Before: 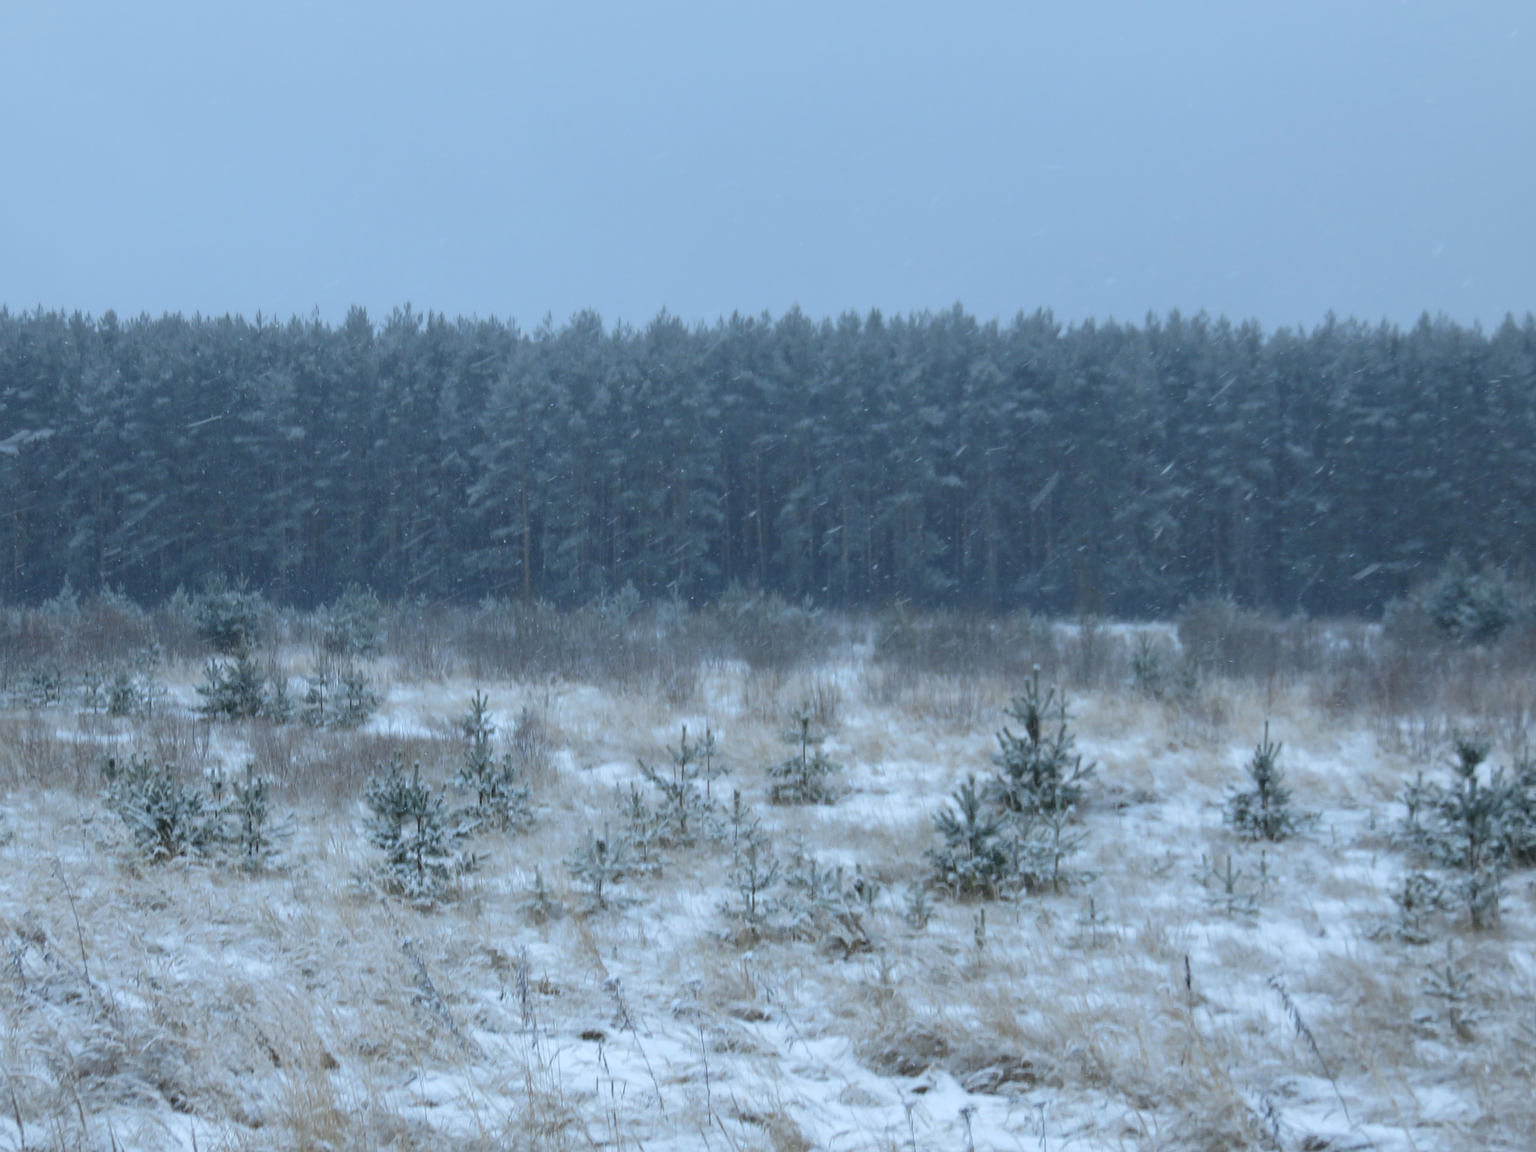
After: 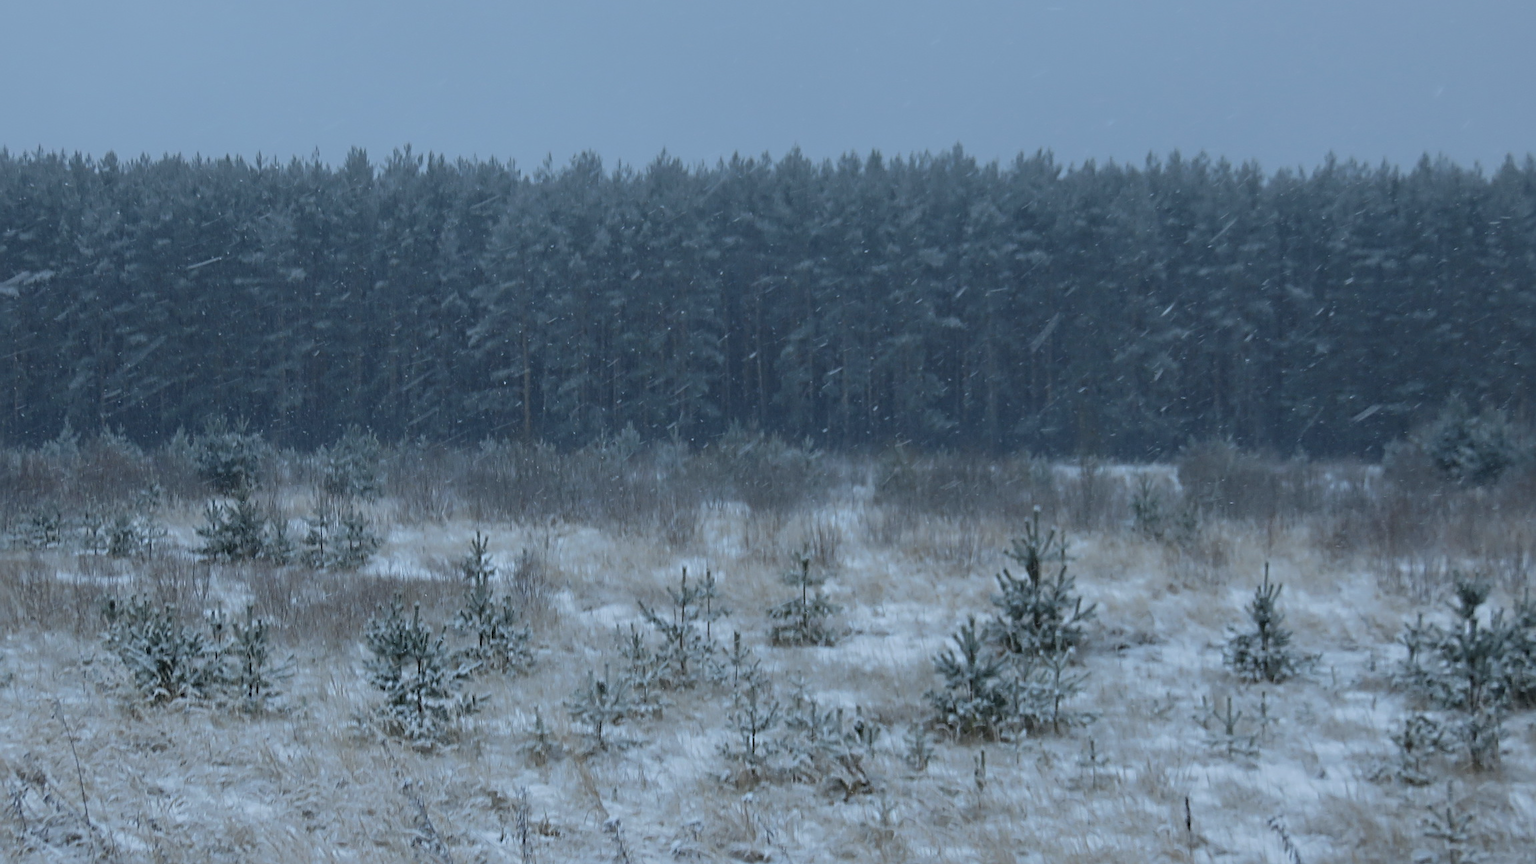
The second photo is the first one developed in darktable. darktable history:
crop: top 13.819%, bottom 11.169%
contrast brightness saturation: saturation -0.04
exposure: exposure -0.492 EV, compensate highlight preservation false
sharpen: radius 4
